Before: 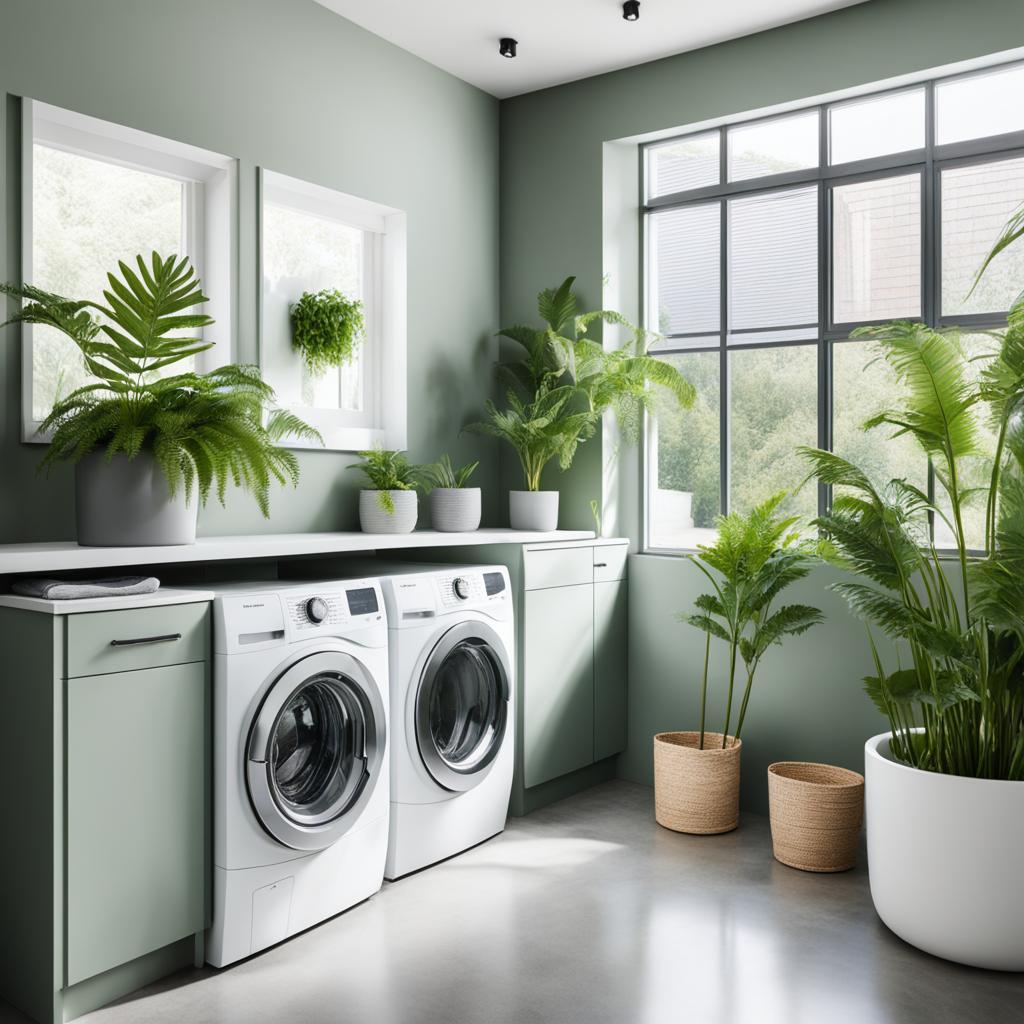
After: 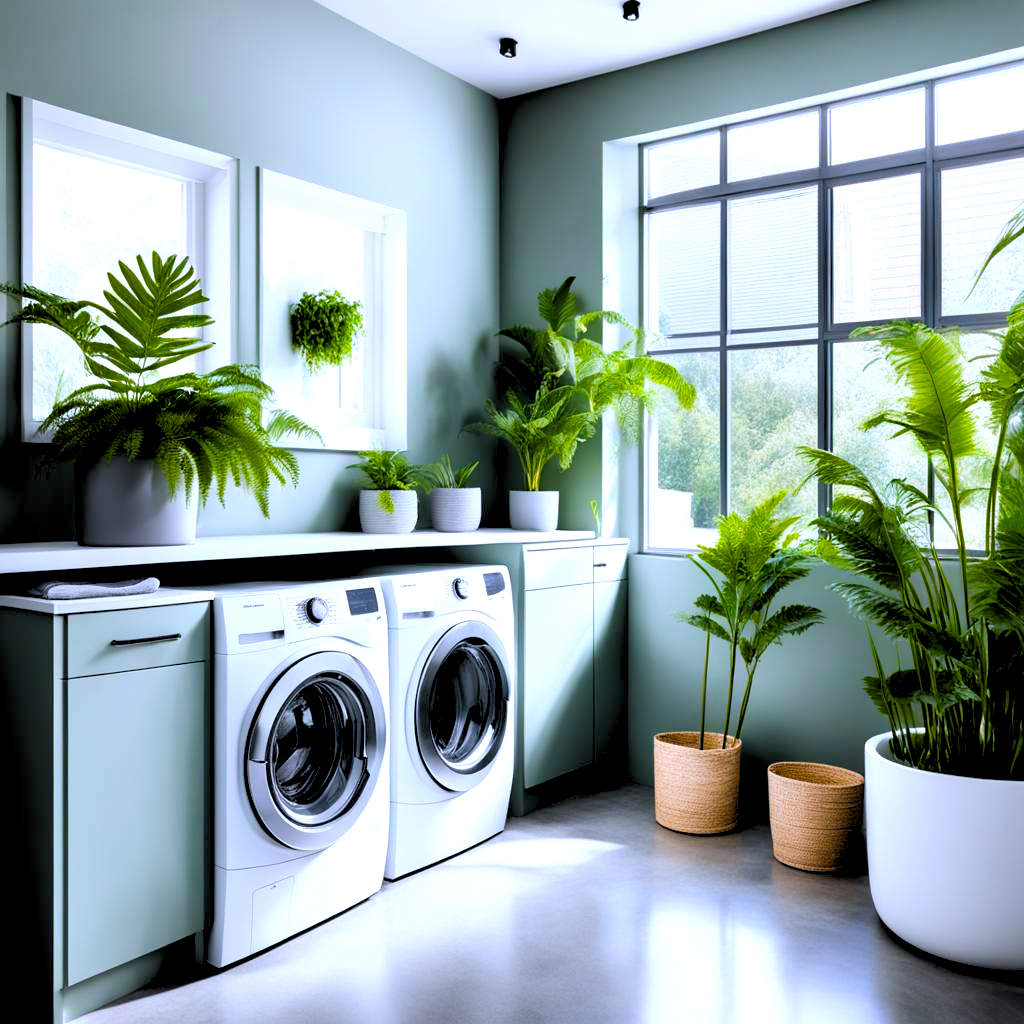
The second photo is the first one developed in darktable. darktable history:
rgb levels: levels [[0.034, 0.472, 0.904], [0, 0.5, 1], [0, 0.5, 1]]
color balance rgb: perceptual saturation grading › global saturation 100%
white balance: red 0.967, blue 1.119, emerald 0.756
exposure: black level correction 0, exposure 0.3 EV, compensate highlight preservation false
